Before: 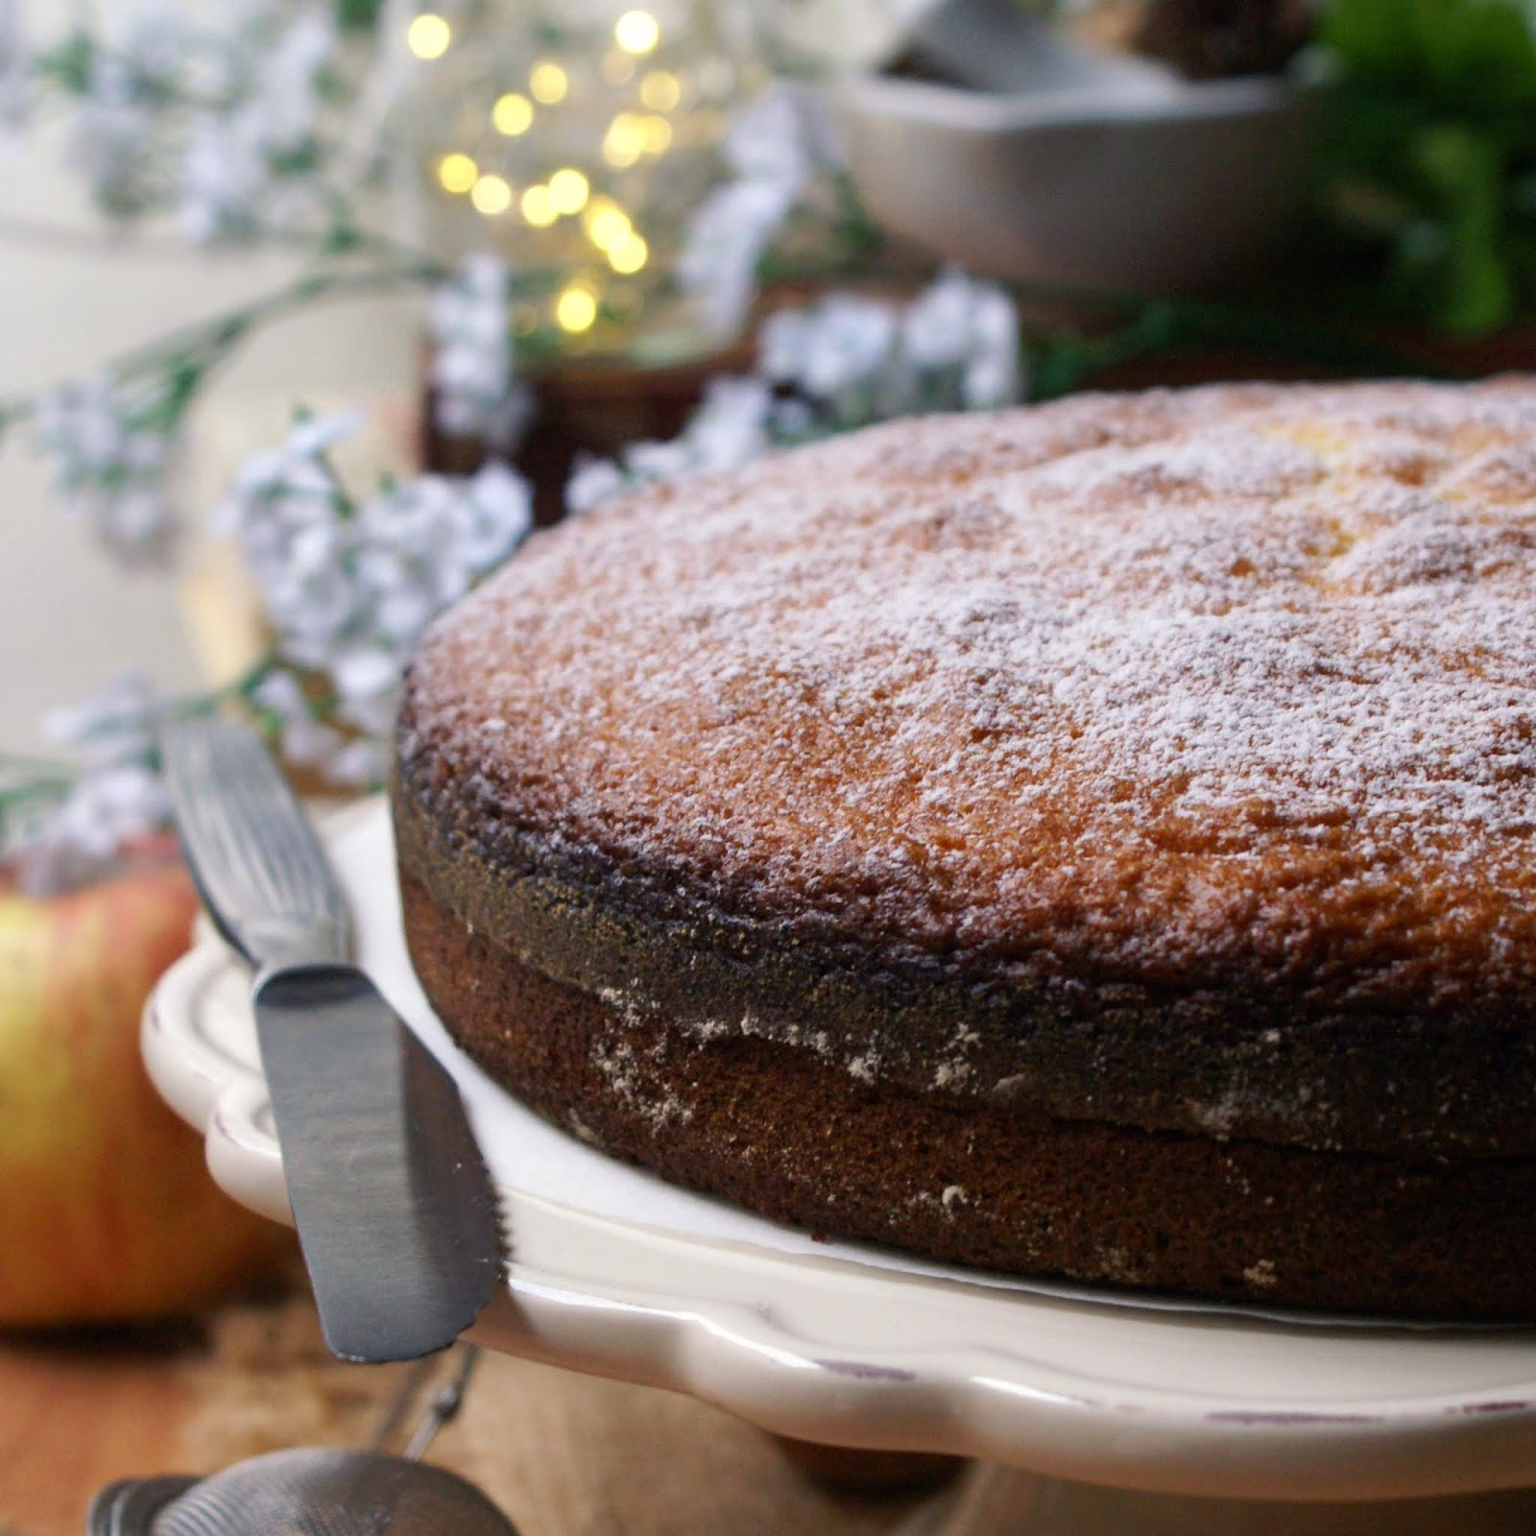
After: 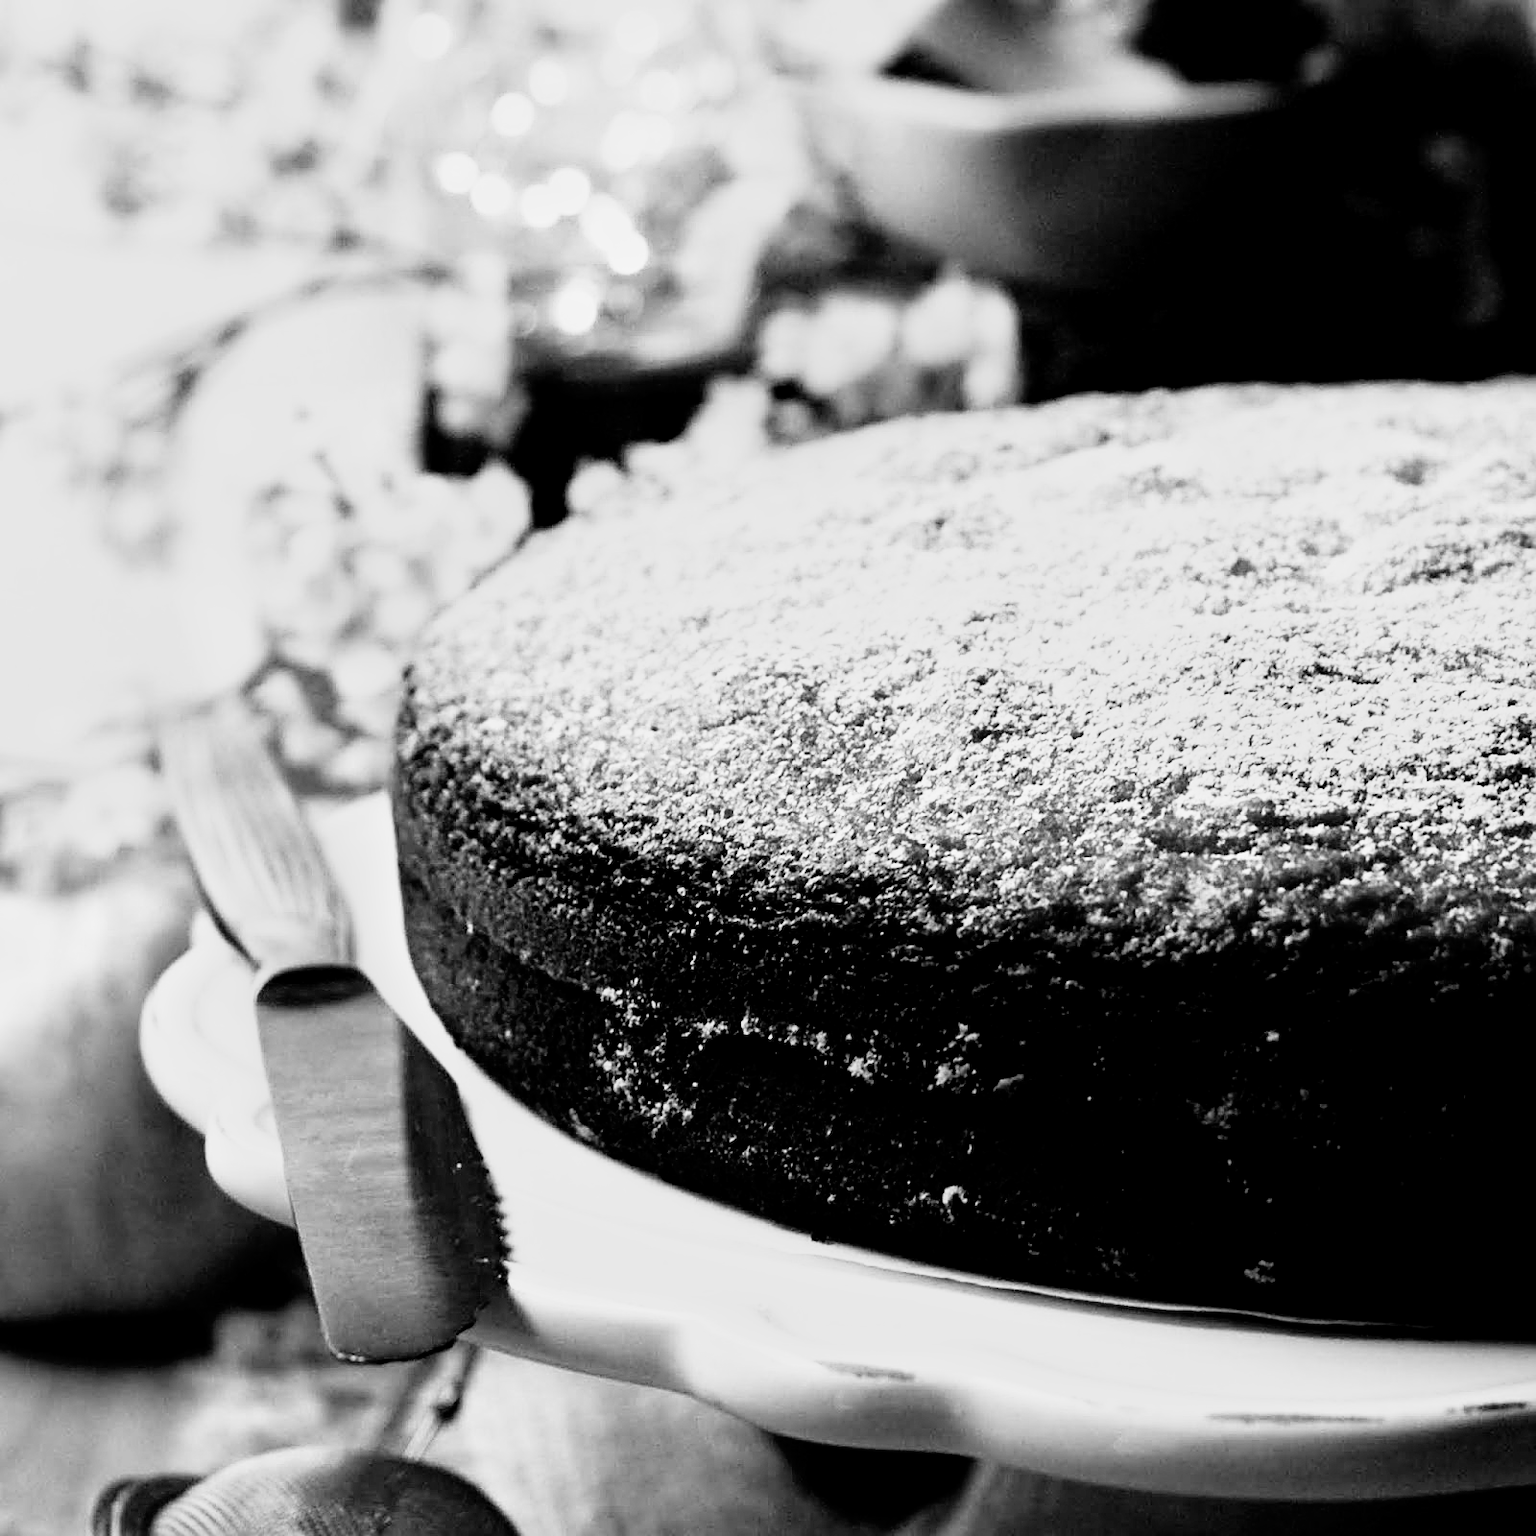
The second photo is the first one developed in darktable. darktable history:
color balance rgb: shadows lift › luminance -10%, power › luminance -9%, linear chroma grading › global chroma 10%, global vibrance 10%, contrast 15%, saturation formula JzAzBz (2021)
sharpen: on, module defaults
base curve: curves: ch0 [(0, 0) (0.012, 0.01) (0.073, 0.168) (0.31, 0.711) (0.645, 0.957) (1, 1)], preserve colors none
exposure: black level correction 0.025, exposure 0.182 EV, compensate highlight preservation false
monochrome: a 26.22, b 42.67, size 0.8
